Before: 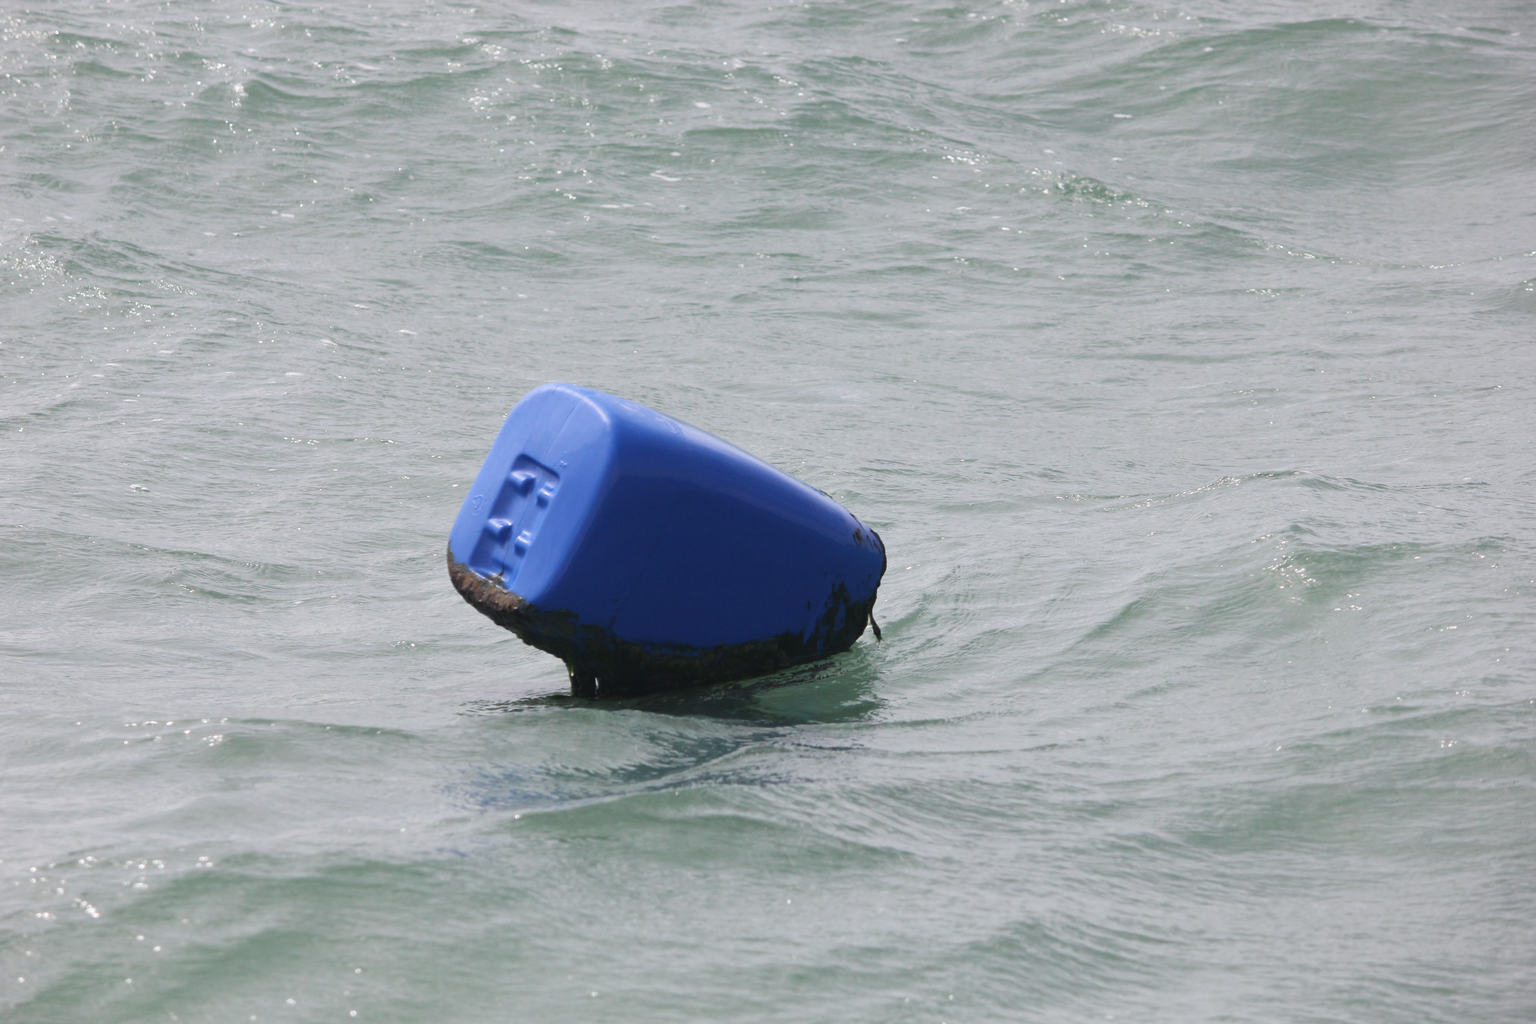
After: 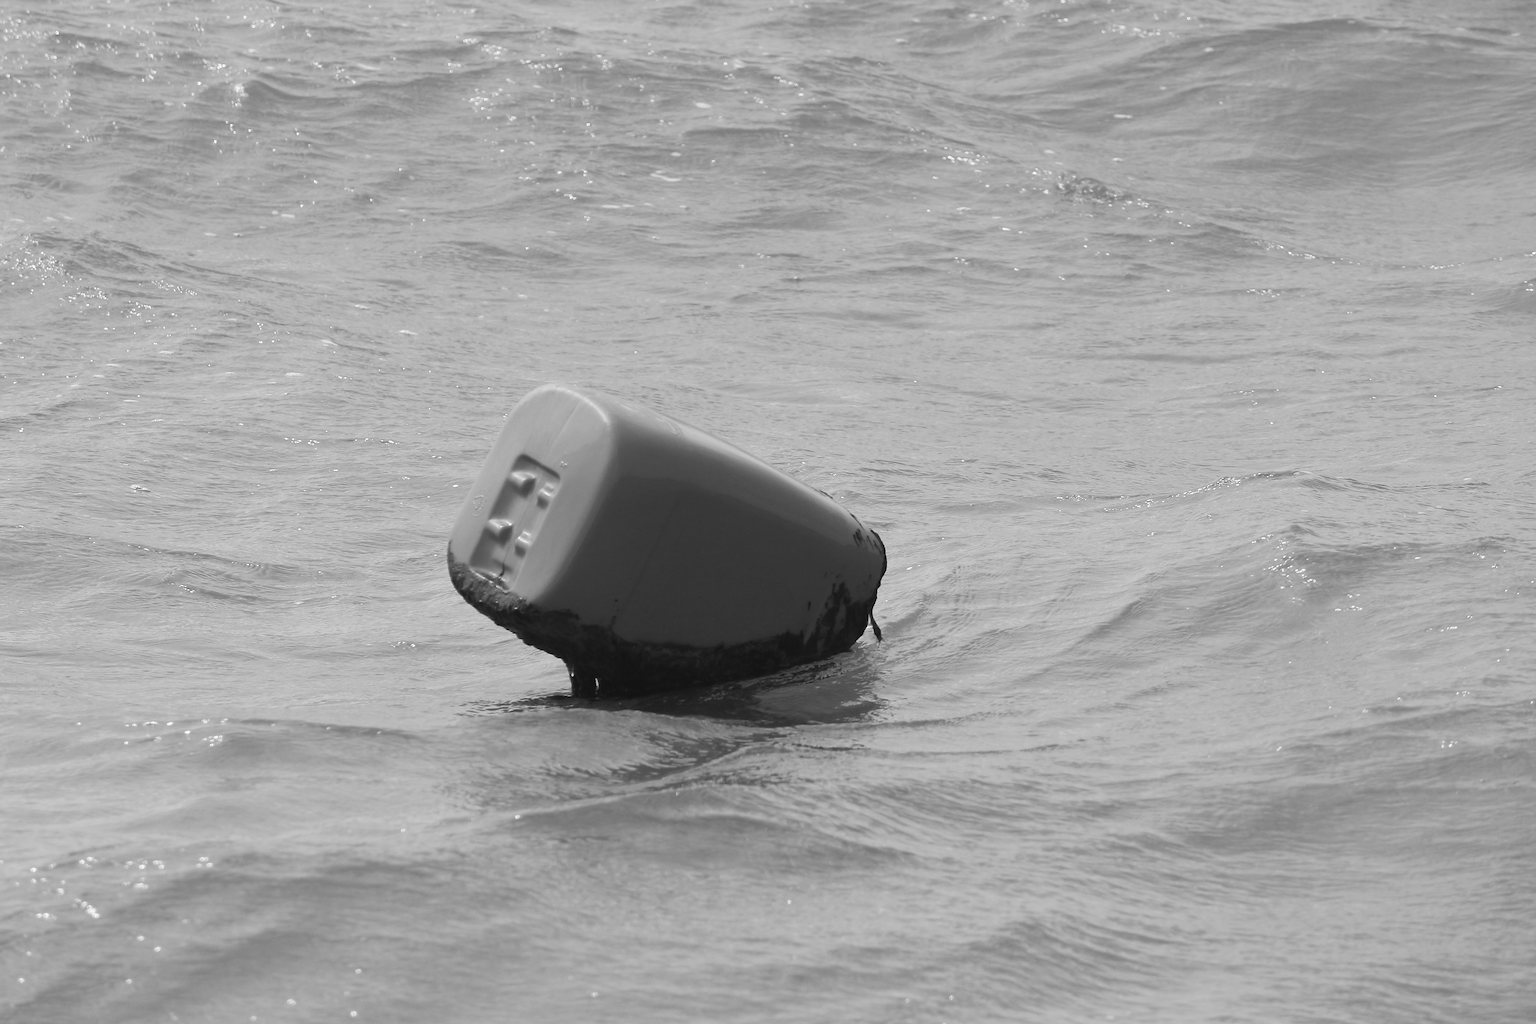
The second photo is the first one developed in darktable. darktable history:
sharpen: radius 1.35, amount 1.236, threshold 0.801
color calibration: output gray [0.267, 0.423, 0.261, 0], illuminant as shot in camera, x 0.358, y 0.373, temperature 4628.91 K
